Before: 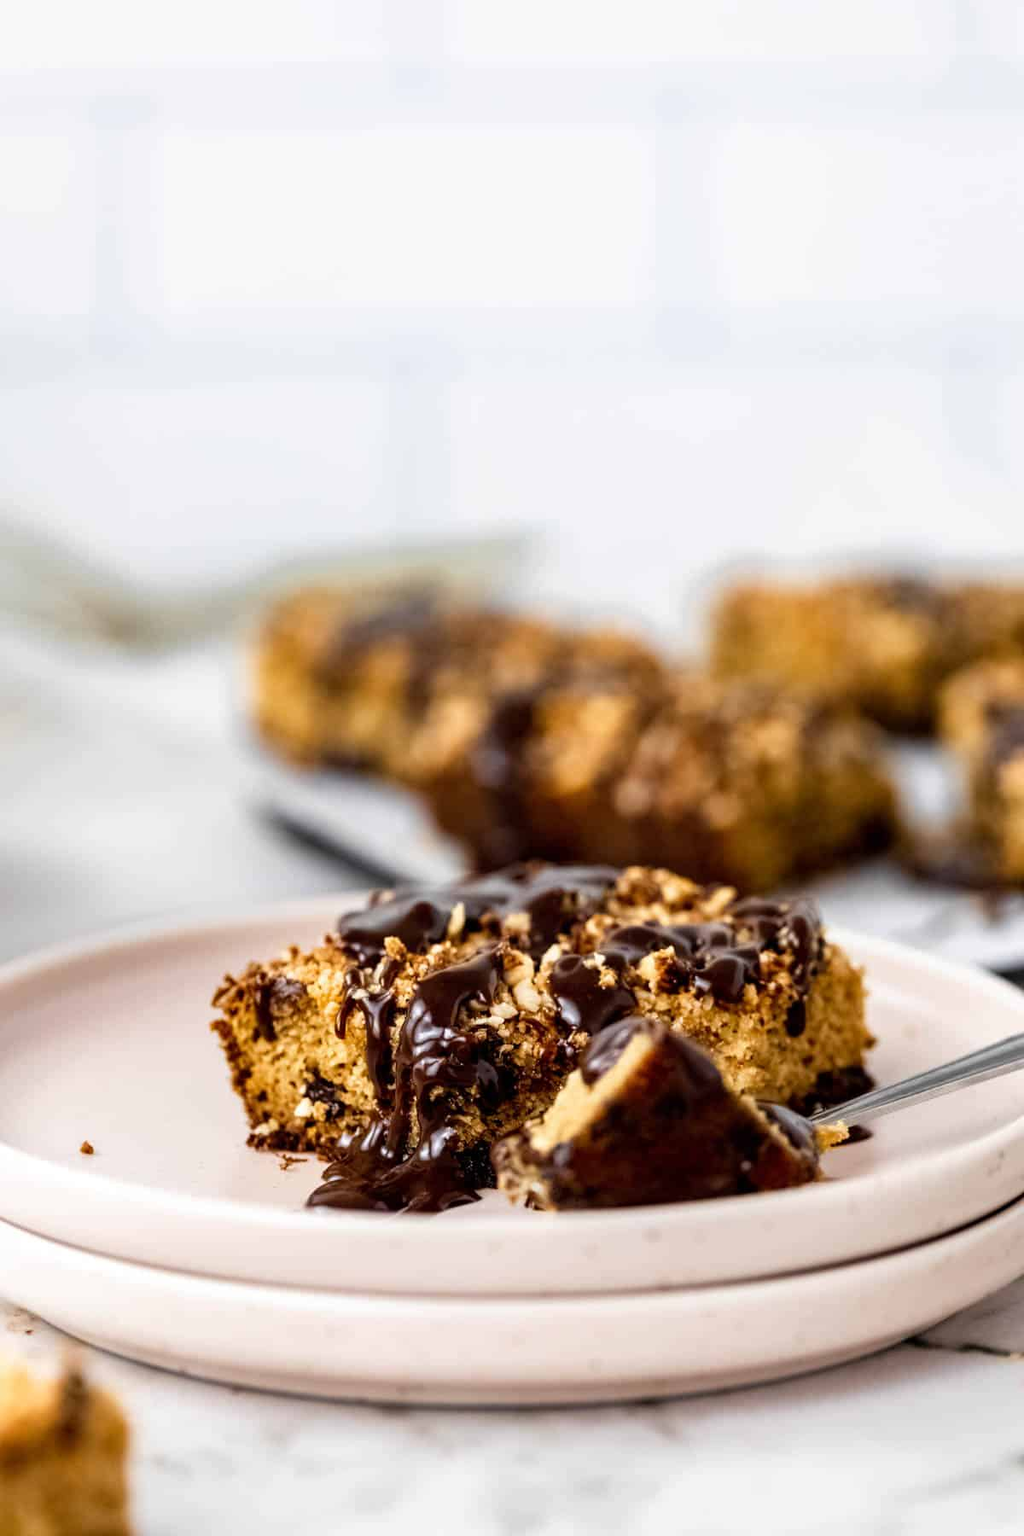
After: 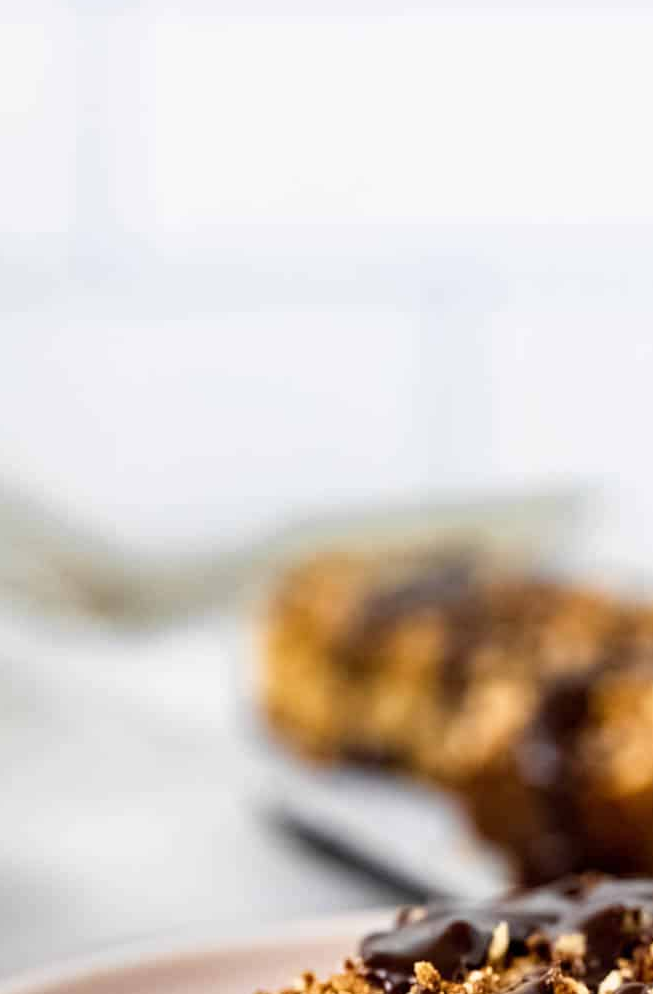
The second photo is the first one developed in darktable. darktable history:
crop and rotate: left 3.036%, top 7.561%, right 42.492%, bottom 37.204%
